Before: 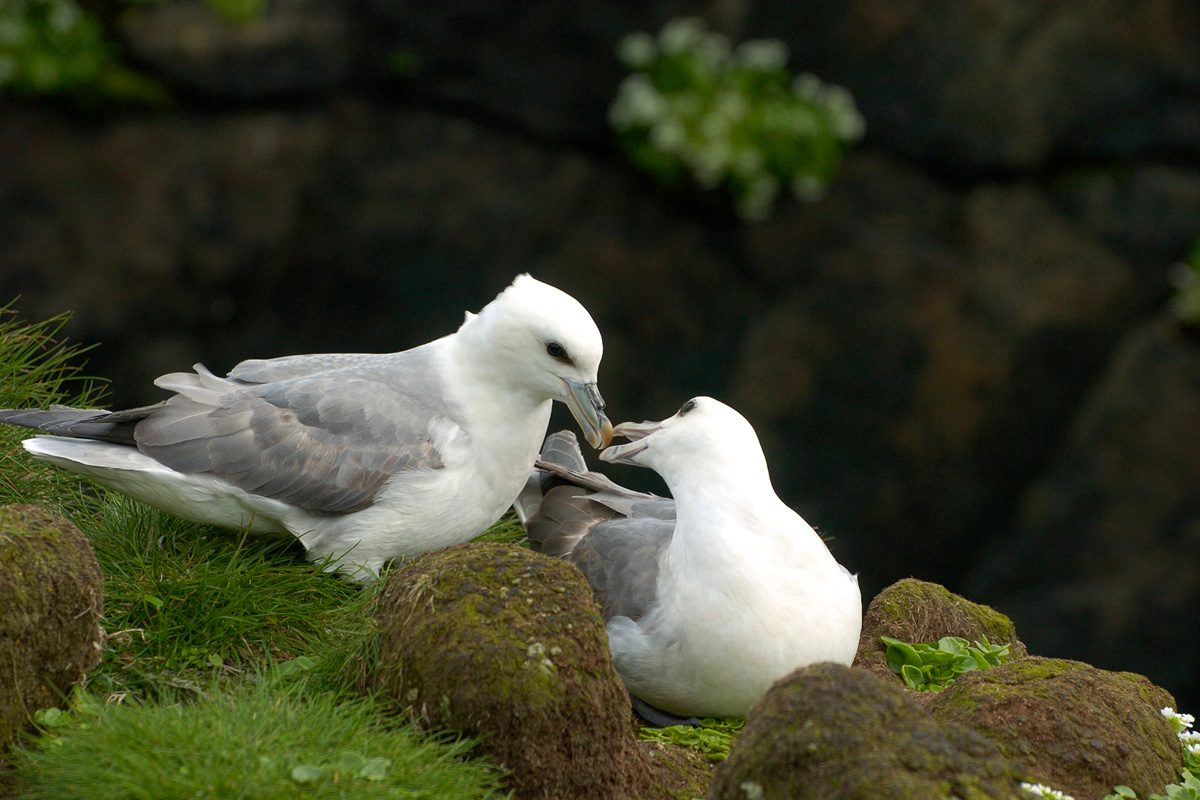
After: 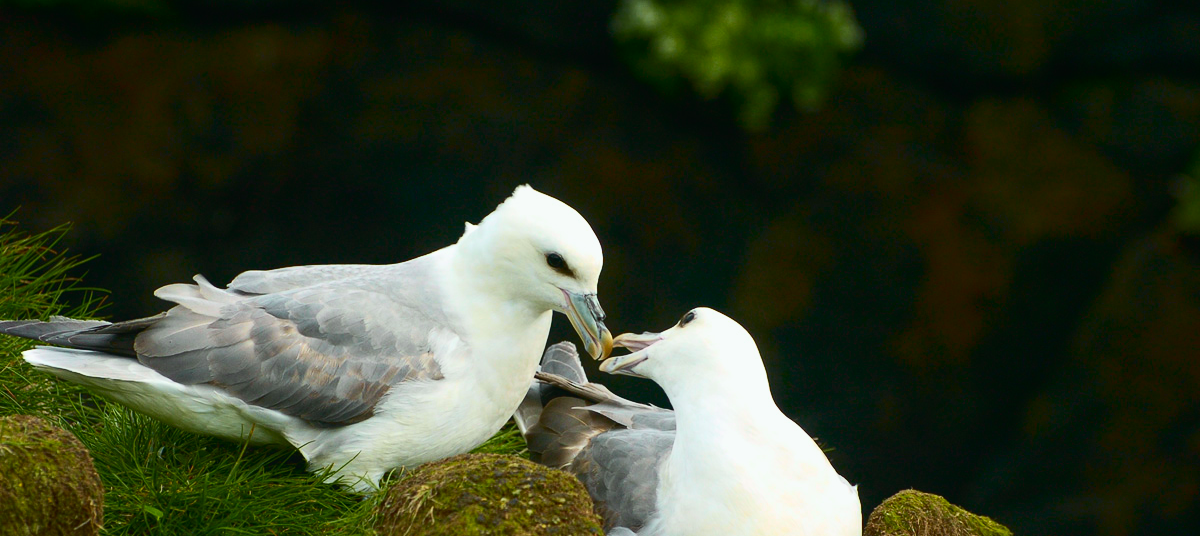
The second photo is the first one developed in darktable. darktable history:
shadows and highlights: shadows -38.43, highlights 63.56, soften with gaussian
tone curve: curves: ch0 [(0, 0.028) (0.037, 0.05) (0.123, 0.108) (0.19, 0.164) (0.269, 0.247) (0.475, 0.533) (0.595, 0.695) (0.718, 0.823) (0.855, 0.913) (1, 0.982)]; ch1 [(0, 0) (0.243, 0.245) (0.427, 0.41) (0.493, 0.481) (0.505, 0.502) (0.536, 0.545) (0.56, 0.582) (0.611, 0.644) (0.769, 0.807) (1, 1)]; ch2 [(0, 0) (0.249, 0.216) (0.349, 0.321) (0.424, 0.442) (0.476, 0.483) (0.498, 0.499) (0.517, 0.519) (0.532, 0.55) (0.569, 0.608) (0.614, 0.661) (0.706, 0.75) (0.808, 0.809) (0.991, 0.968)], color space Lab, independent channels, preserve colors none
crop: top 11.139%, bottom 21.829%
color balance rgb: perceptual saturation grading › global saturation 0.424%, global vibrance 20%
tone equalizer: on, module defaults
